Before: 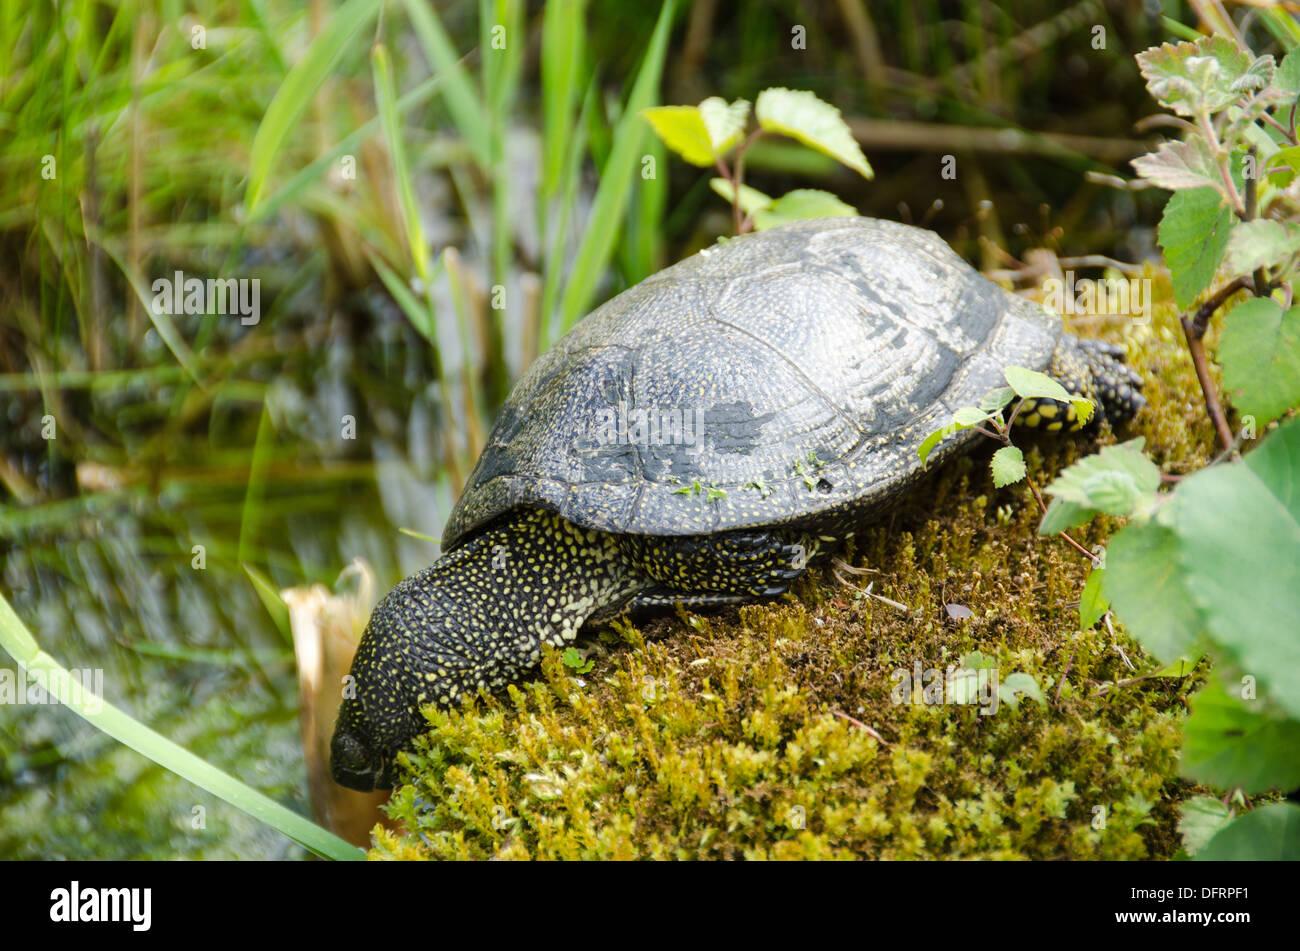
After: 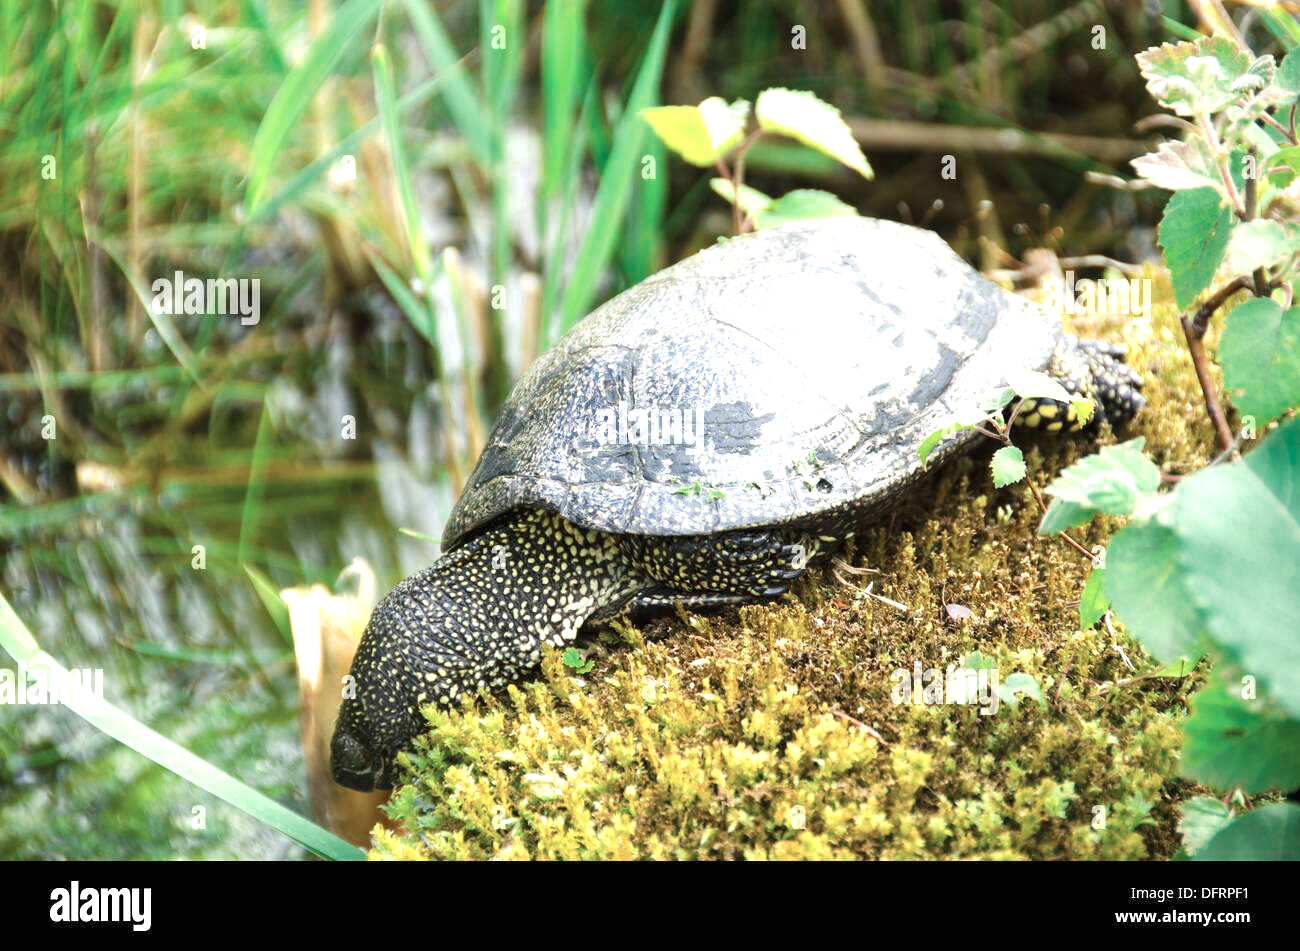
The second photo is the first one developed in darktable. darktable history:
color zones: curves: ch0 [(0, 0.5) (0.125, 0.4) (0.25, 0.5) (0.375, 0.4) (0.5, 0.4) (0.625, 0.35) (0.75, 0.35) (0.875, 0.5)]; ch1 [(0, 0.35) (0.125, 0.45) (0.25, 0.35) (0.375, 0.35) (0.5, 0.35) (0.625, 0.35) (0.75, 0.45) (0.875, 0.35)]; ch2 [(0, 0.6) (0.125, 0.5) (0.25, 0.5) (0.375, 0.6) (0.5, 0.6) (0.625, 0.5) (0.75, 0.5) (0.875, 0.5)]
exposure: exposure 1 EV, compensate highlight preservation false
